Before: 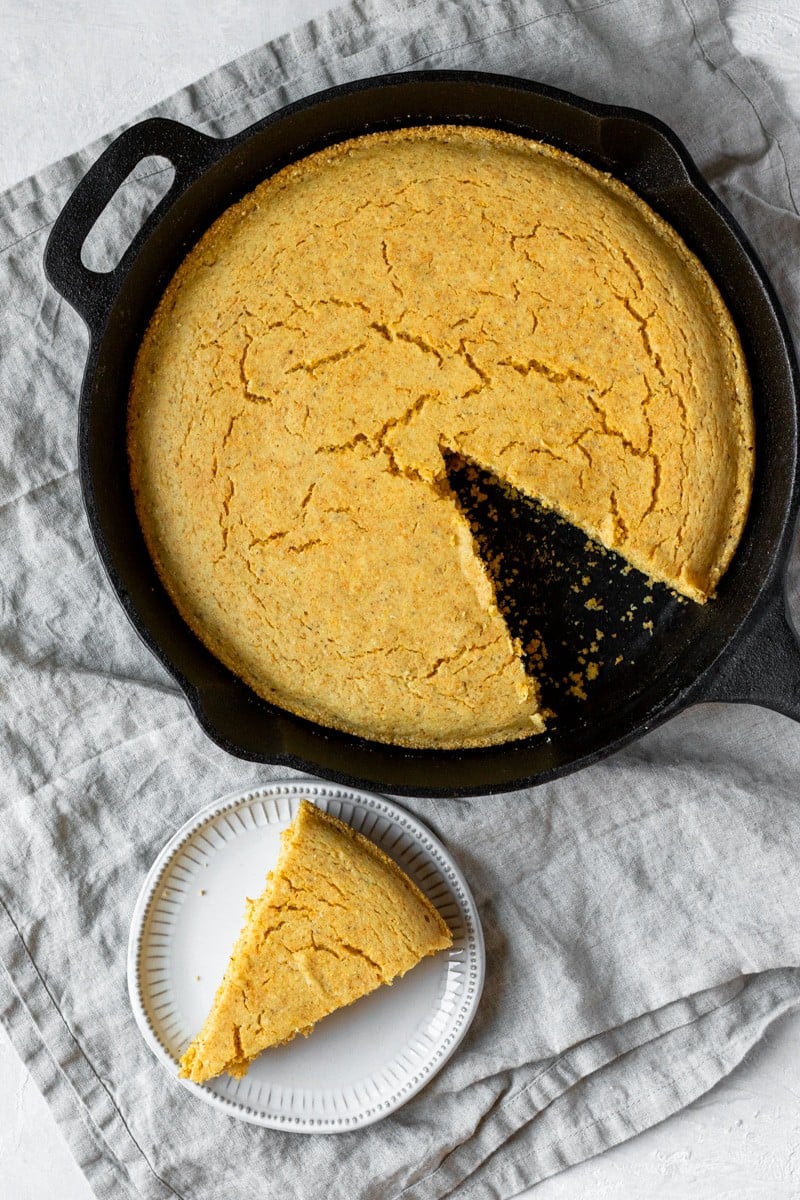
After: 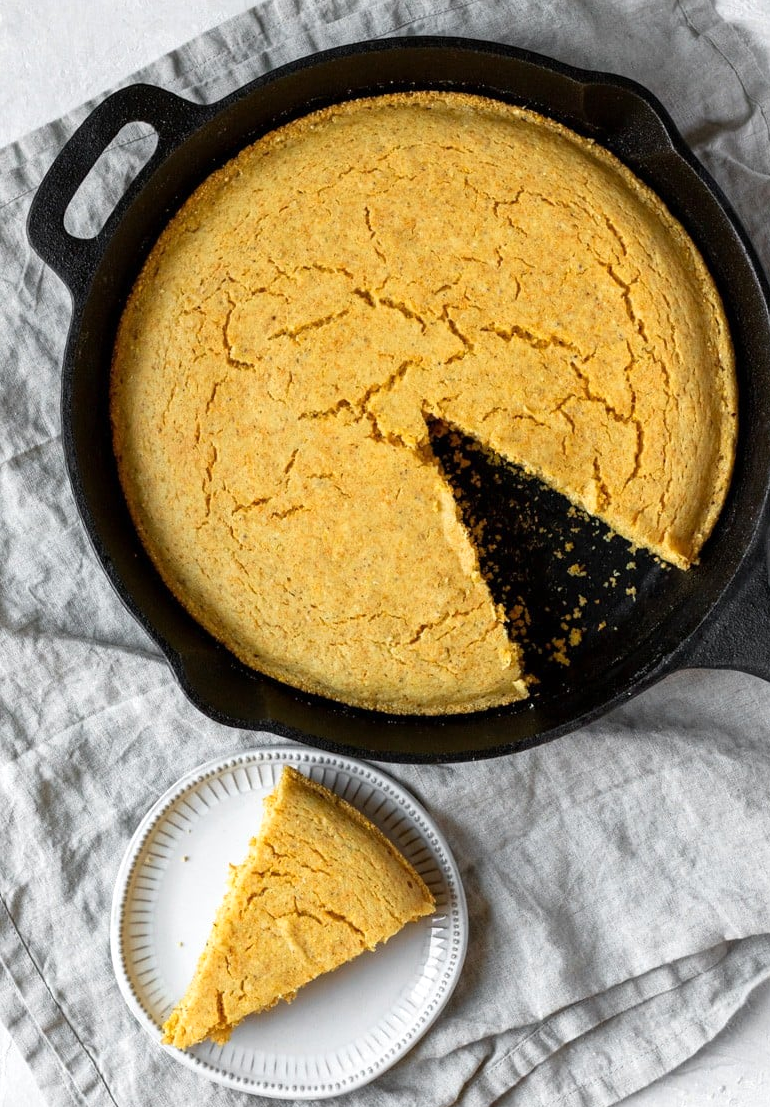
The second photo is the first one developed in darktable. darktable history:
exposure: exposure 0.134 EV, compensate highlight preservation false
crop: left 2.169%, top 2.844%, right 1.039%, bottom 4.832%
